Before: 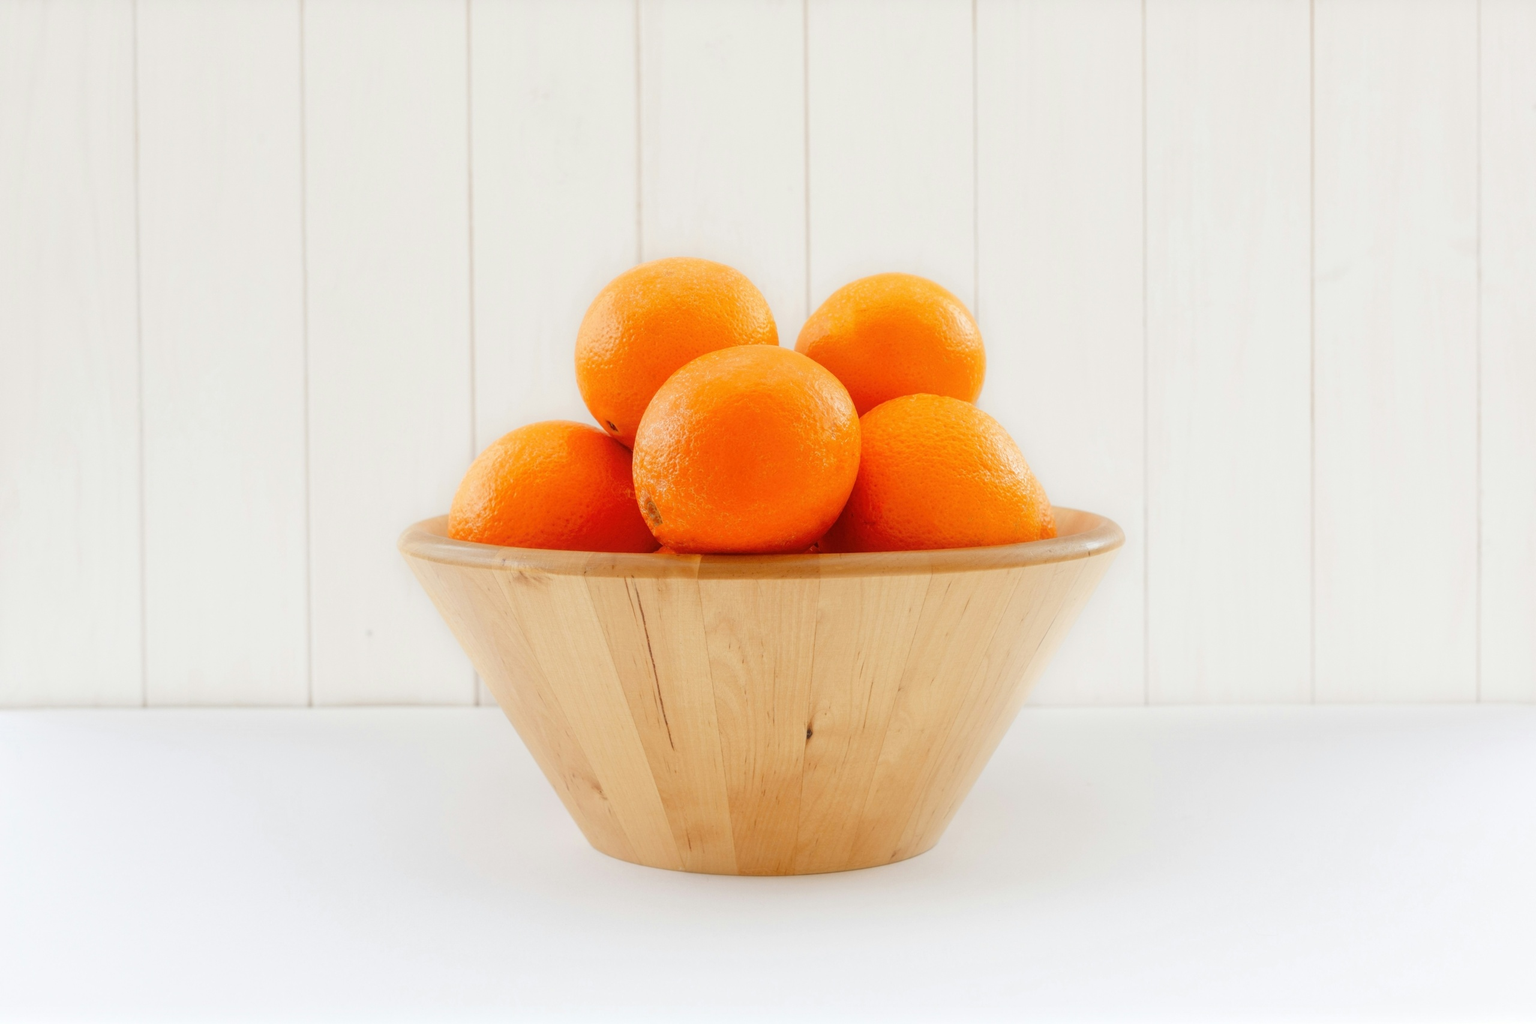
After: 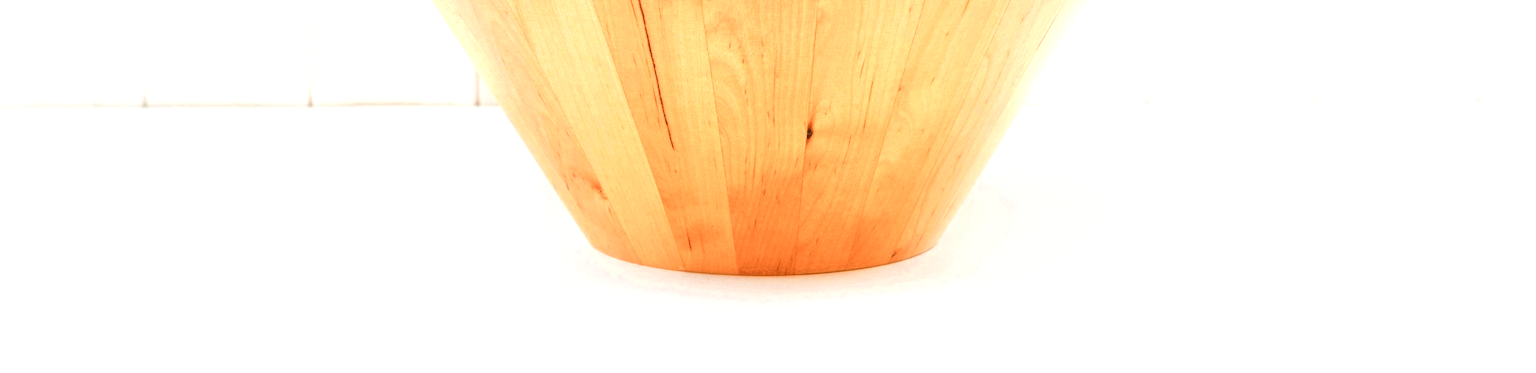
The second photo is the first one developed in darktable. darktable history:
local contrast: on, module defaults
exposure: black level correction 0.001, exposure 0.499 EV, compensate highlight preservation false
shadows and highlights: shadows 36.6, highlights -27.32, soften with gaussian
color balance rgb: linear chroma grading › global chroma 15.58%, perceptual saturation grading › global saturation 61.004%, perceptual saturation grading › highlights 20.547%, perceptual saturation grading › shadows -49.921%, global vibrance 20%
color zones: curves: ch0 [(0, 0.473) (0.001, 0.473) (0.226, 0.548) (0.4, 0.589) (0.525, 0.54) (0.728, 0.403) (0.999, 0.473) (1, 0.473)]; ch1 [(0, 0.619) (0.001, 0.619) (0.234, 0.388) (0.4, 0.372) (0.528, 0.422) (0.732, 0.53) (0.999, 0.619) (1, 0.619)]; ch2 [(0, 0.547) (0.001, 0.547) (0.226, 0.45) (0.4, 0.525) (0.525, 0.585) (0.8, 0.511) (0.999, 0.547) (1, 0.547)], mix 26.98%
crop and rotate: top 58.671%, bottom 4.805%
